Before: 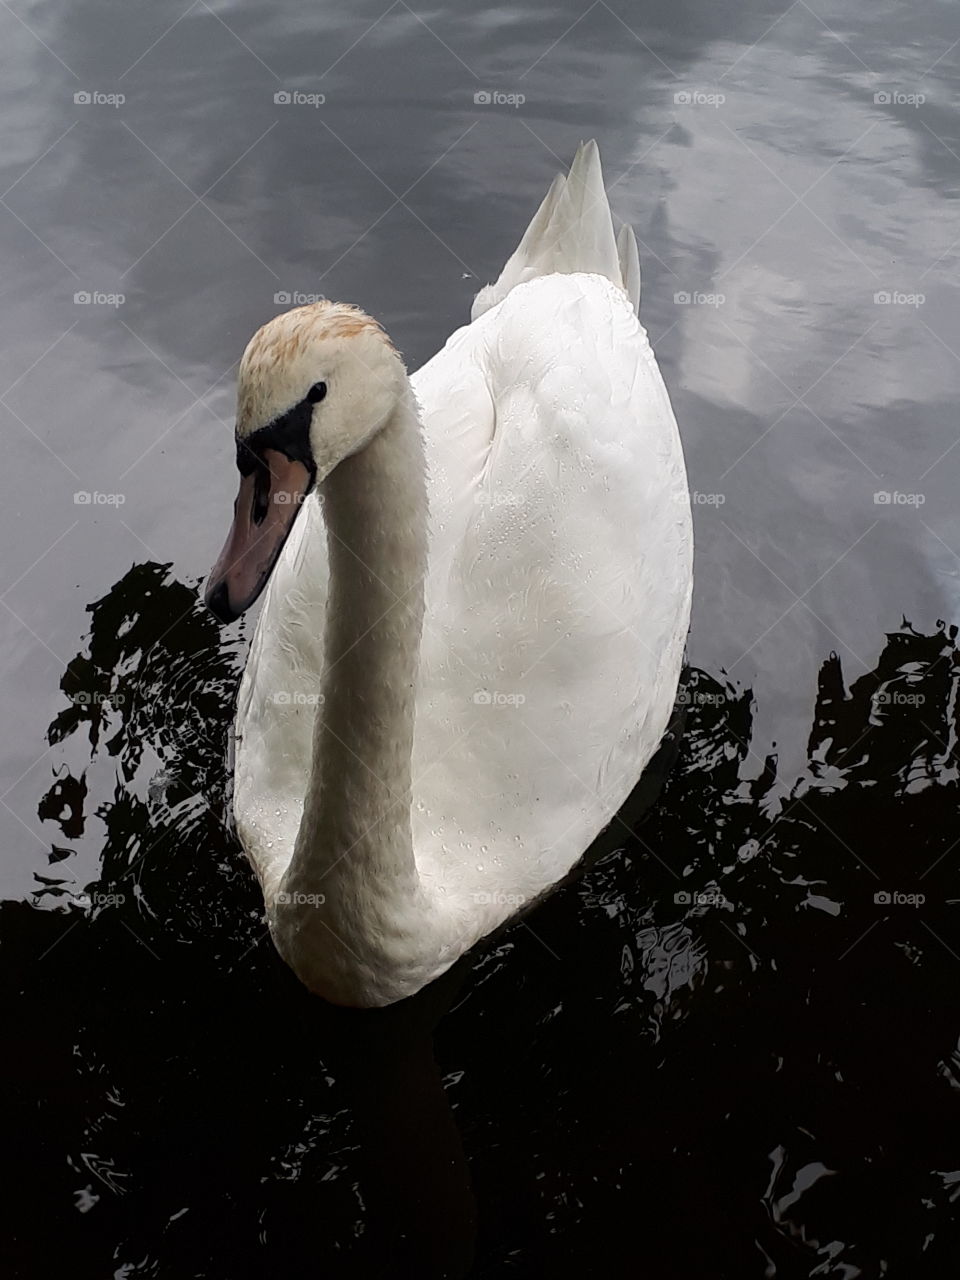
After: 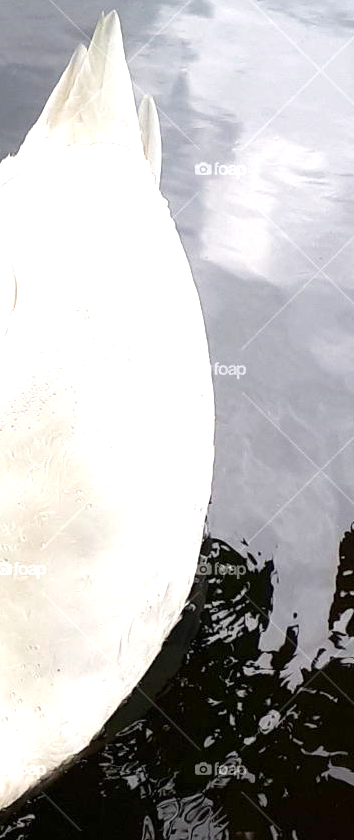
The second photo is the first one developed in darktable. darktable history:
crop and rotate: left 49.936%, top 10.094%, right 13.136%, bottom 24.256%
exposure: black level correction 0, exposure 1.173 EV, compensate exposure bias true, compensate highlight preservation false
contrast brightness saturation: contrast 0.04, saturation 0.16
